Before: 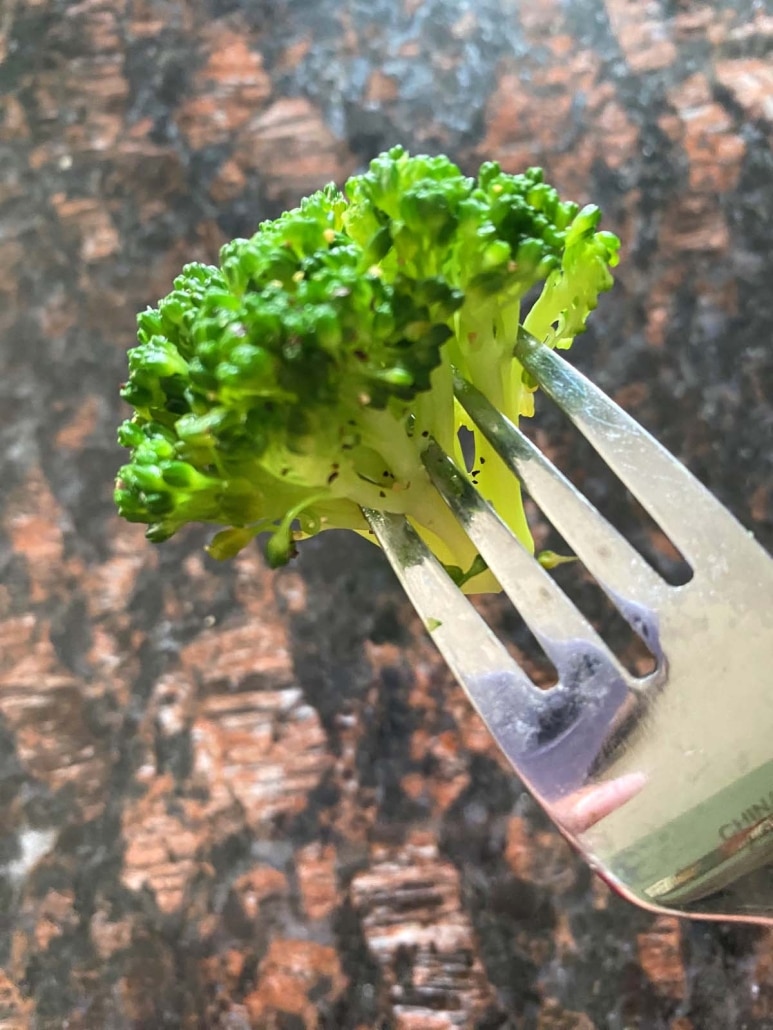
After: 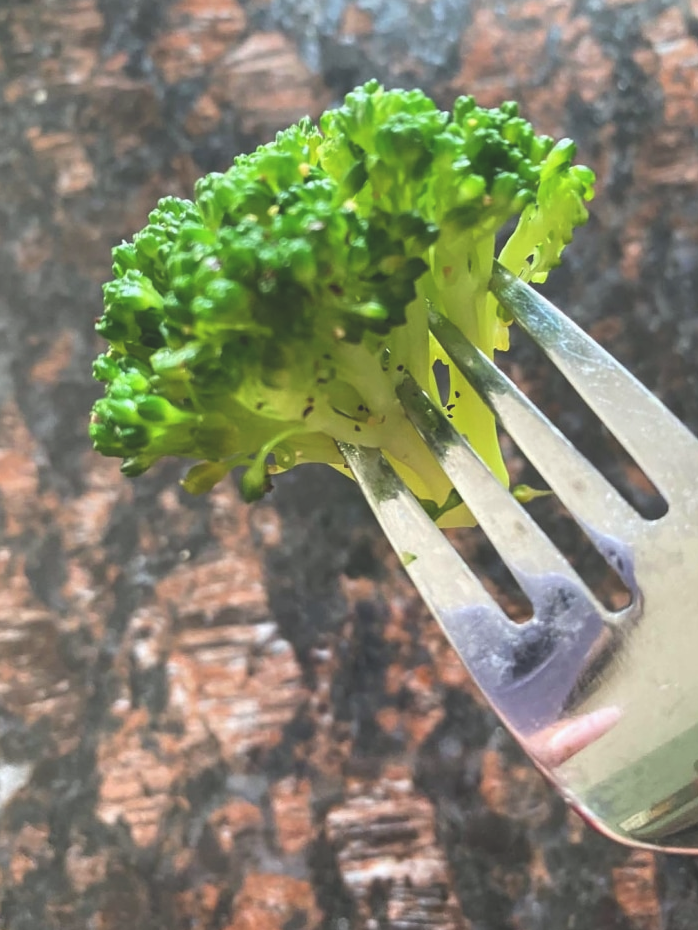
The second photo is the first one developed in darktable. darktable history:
crop: left 3.305%, top 6.436%, right 6.389%, bottom 3.258%
white balance: red 0.986, blue 1.01
exposure: black level correction -0.023, exposure -0.039 EV, compensate highlight preservation false
